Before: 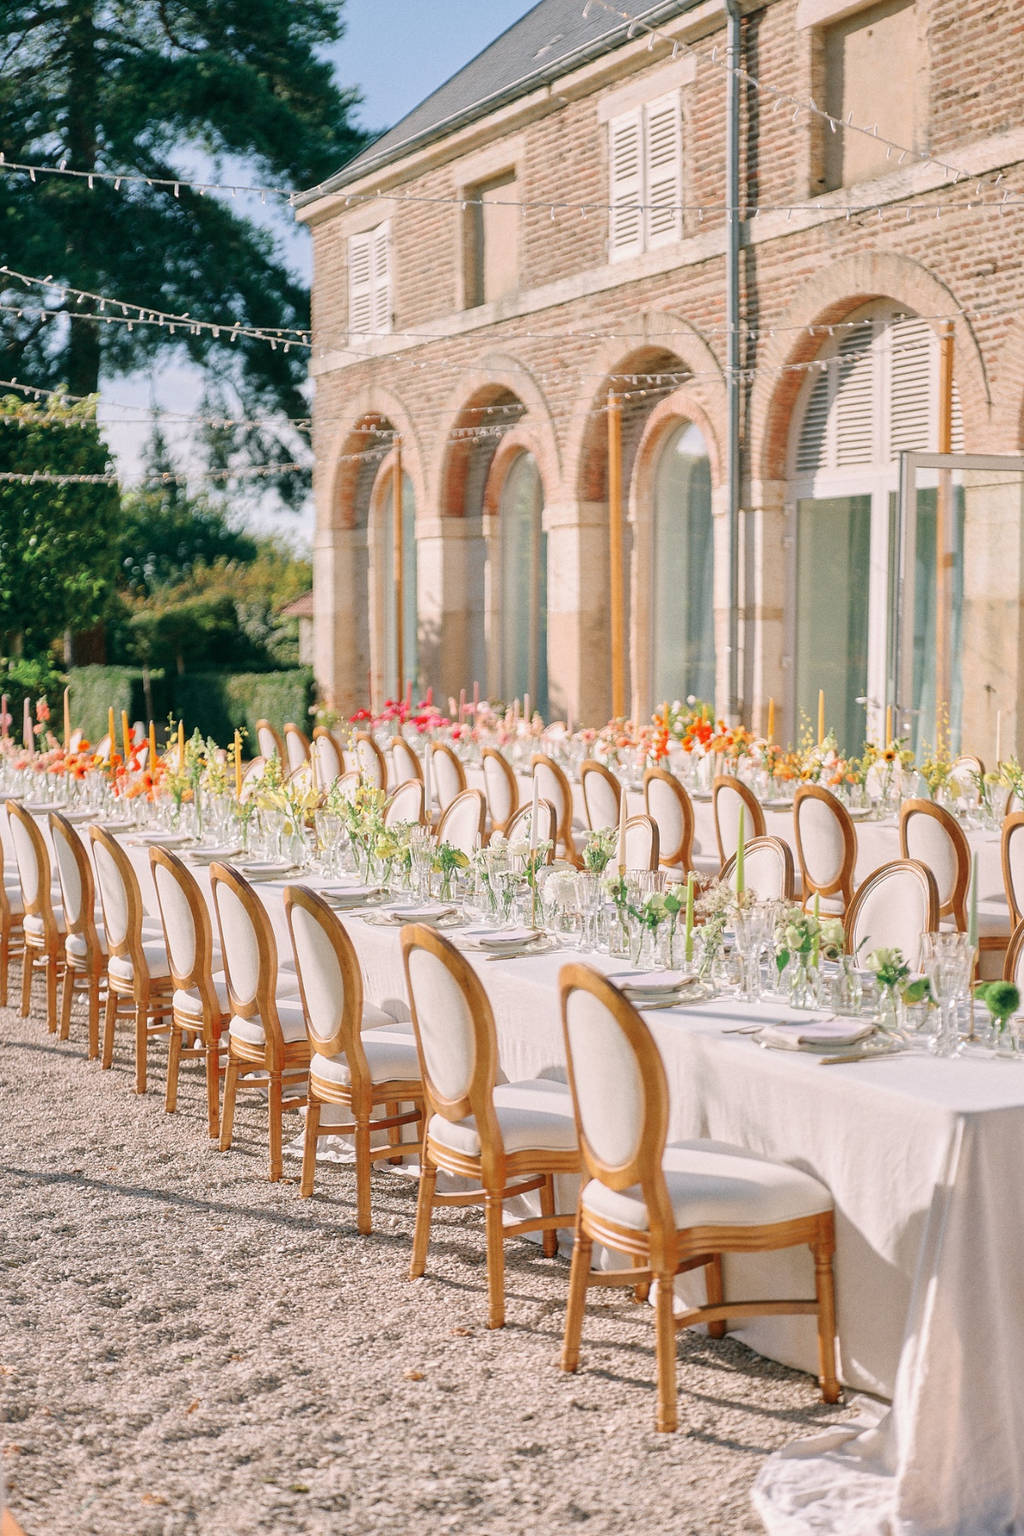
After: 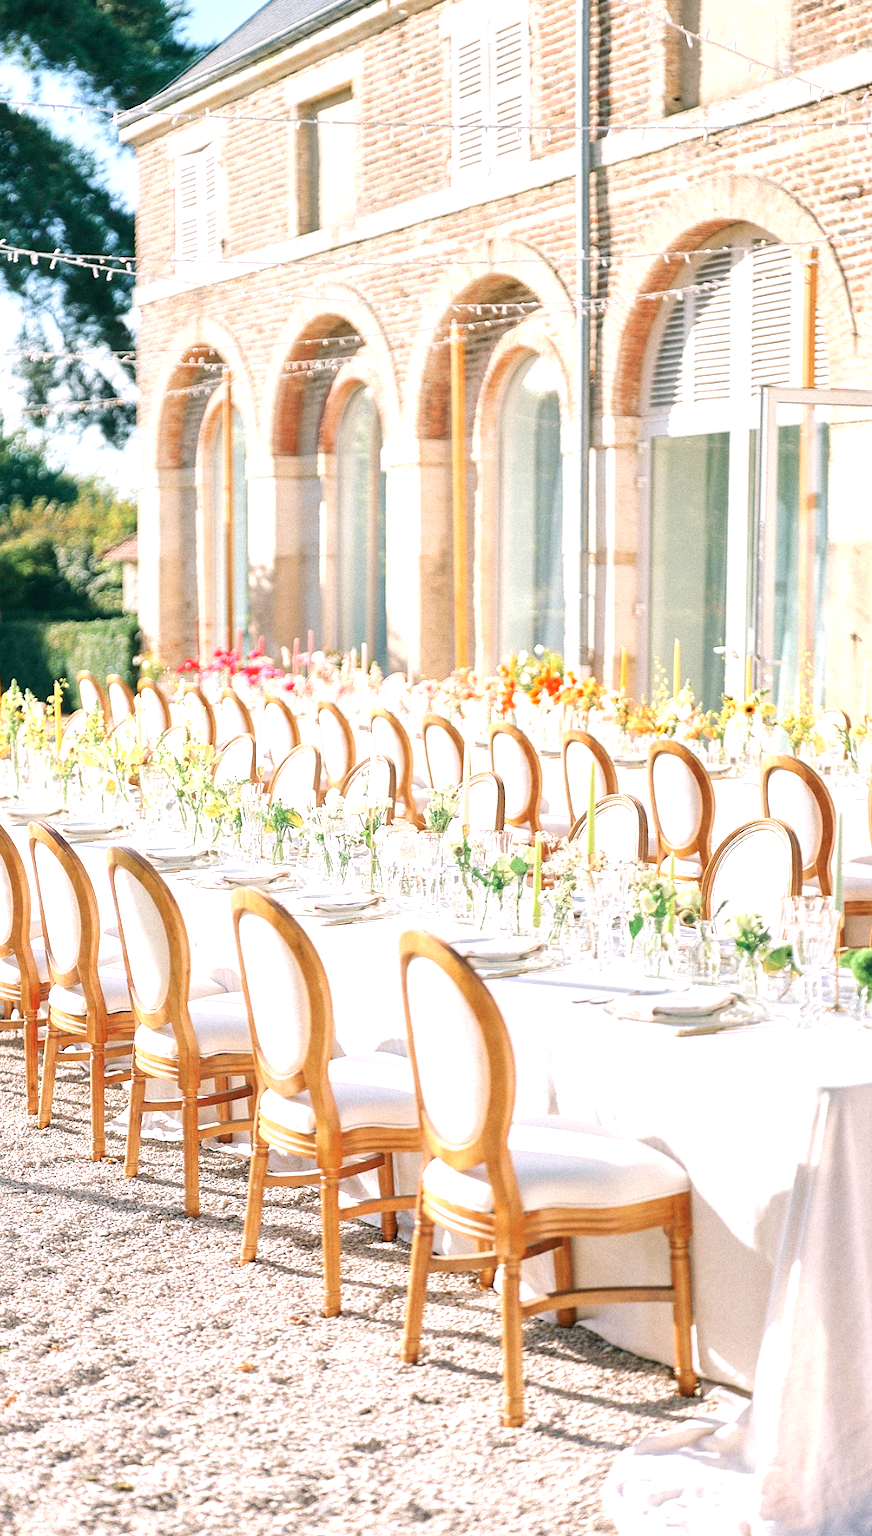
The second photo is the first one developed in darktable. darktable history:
exposure: exposure 0.95 EV, compensate highlight preservation false
crop and rotate: left 17.959%, top 5.771%, right 1.742%
white balance: red 0.983, blue 1.036
